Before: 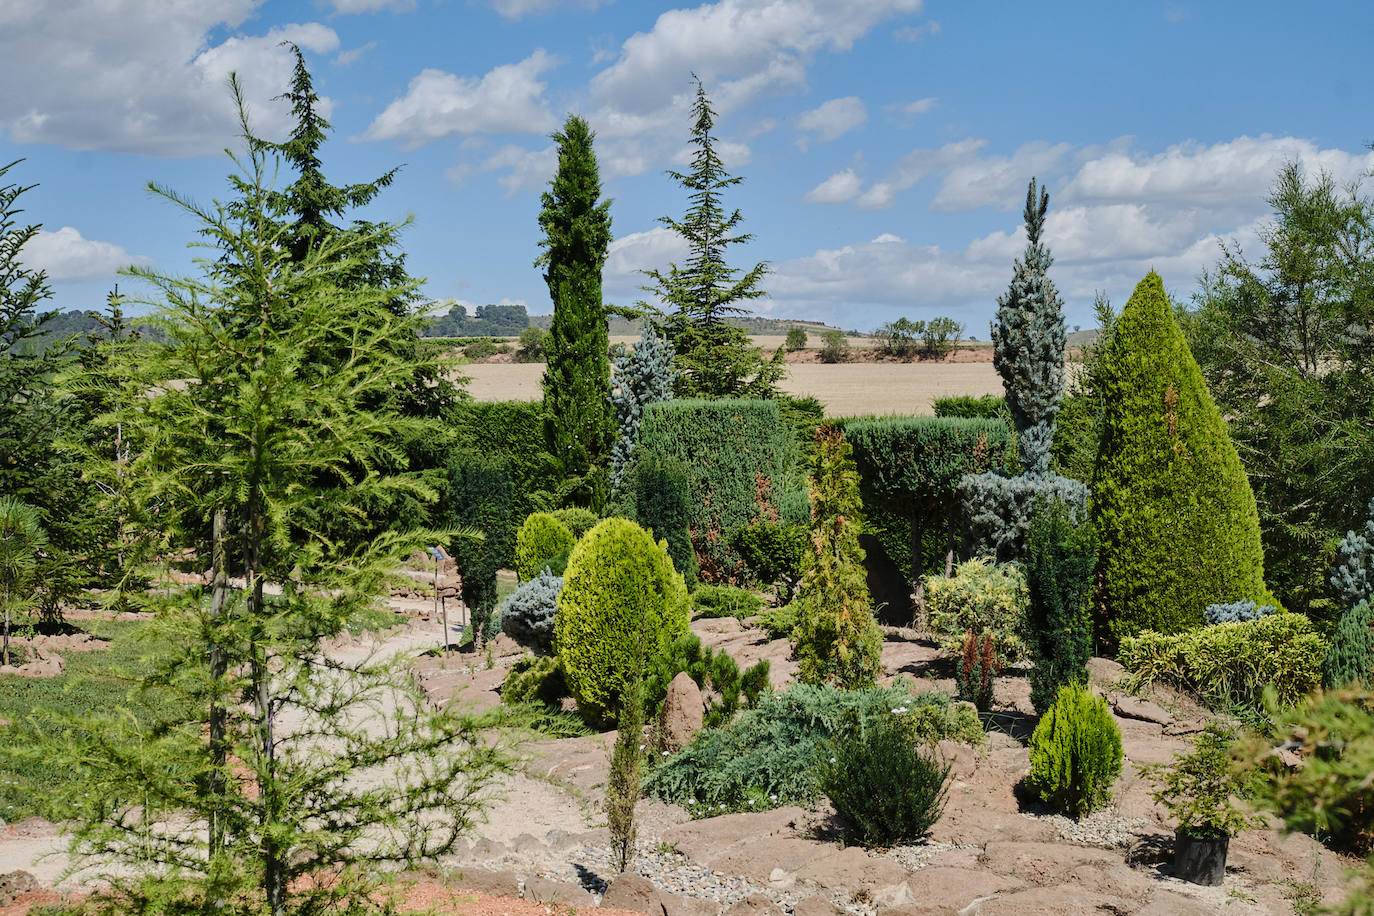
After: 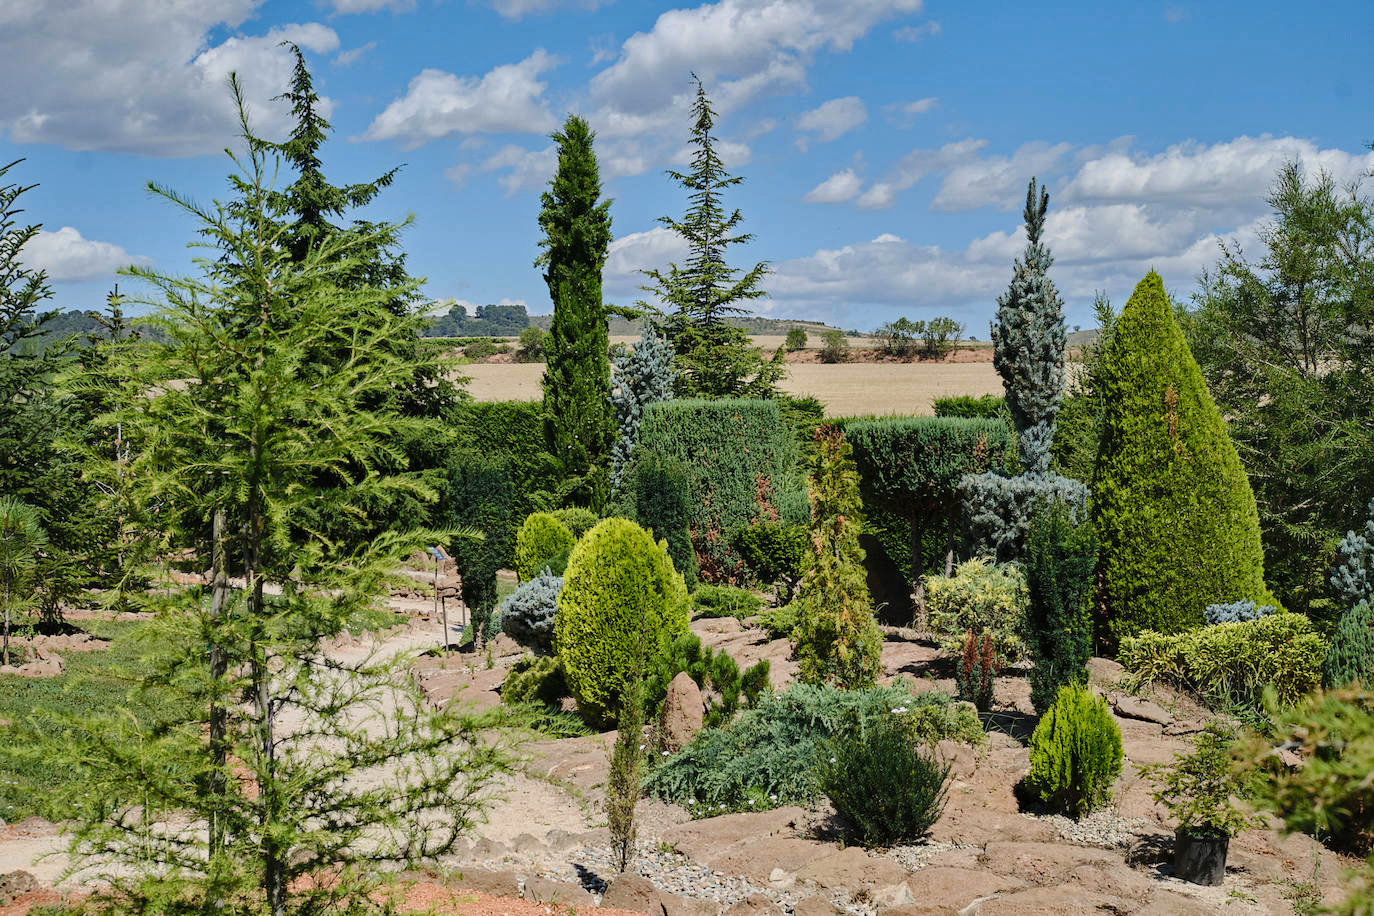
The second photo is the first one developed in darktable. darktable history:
haze removal: strength 0.293, distance 0.252, compatibility mode true, adaptive false
